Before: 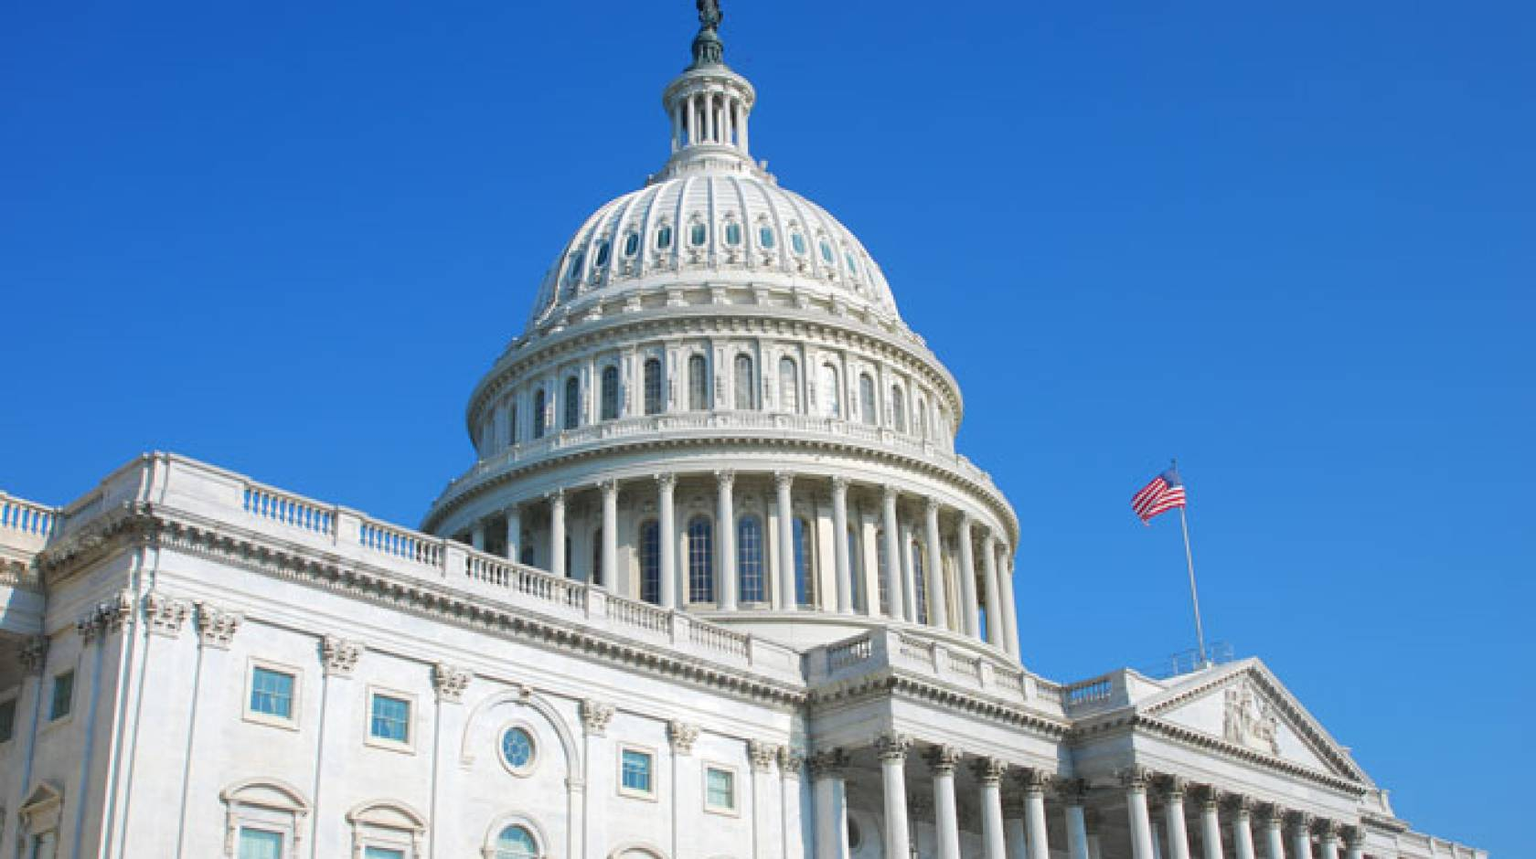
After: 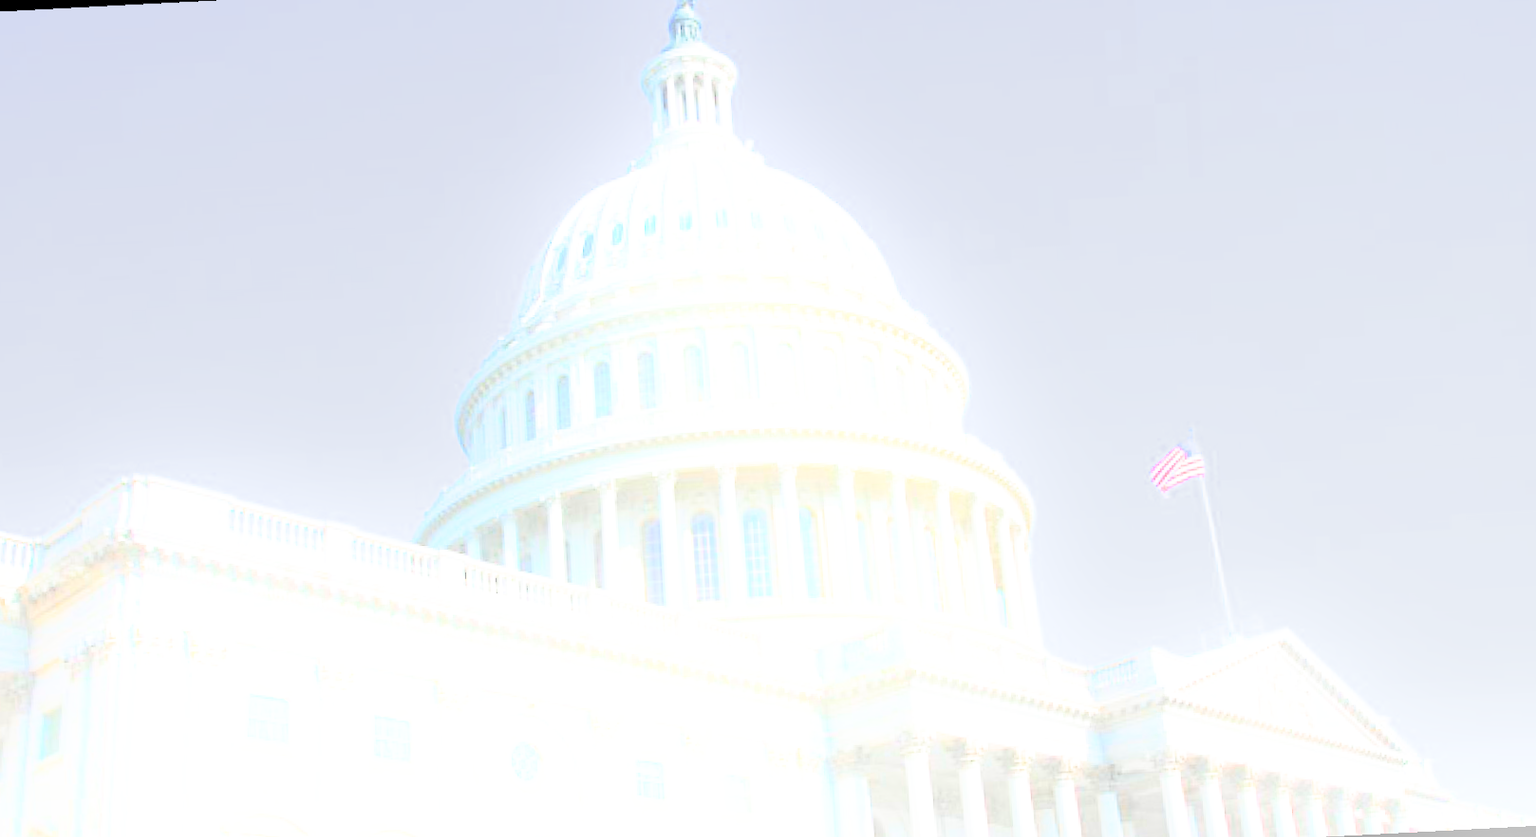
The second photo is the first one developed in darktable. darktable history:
rotate and perspective: rotation -3°, crop left 0.031, crop right 0.968, crop top 0.07, crop bottom 0.93
bloom: size 13.65%, threshold 98.39%, strength 4.82%
contrast brightness saturation: brightness 1
tone curve: curves: ch0 [(0, 0) (0.003, 0.002) (0.011, 0.008) (0.025, 0.016) (0.044, 0.026) (0.069, 0.04) (0.1, 0.061) (0.136, 0.104) (0.177, 0.15) (0.224, 0.22) (0.277, 0.307) (0.335, 0.399) (0.399, 0.492) (0.468, 0.575) (0.543, 0.638) (0.623, 0.701) (0.709, 0.778) (0.801, 0.85) (0.898, 0.934) (1, 1)], preserve colors none
exposure: exposure 0.921 EV, compensate highlight preservation false
filmic rgb: middle gray luminance 9.23%, black relative exposure -10.55 EV, white relative exposure 3.45 EV, threshold 6 EV, target black luminance 0%, hardness 5.98, latitude 59.69%, contrast 1.087, highlights saturation mix 5%, shadows ↔ highlights balance 29.23%, add noise in highlights 0, color science v3 (2019), use custom middle-gray values true, iterations of high-quality reconstruction 0, contrast in highlights soft, enable highlight reconstruction true
